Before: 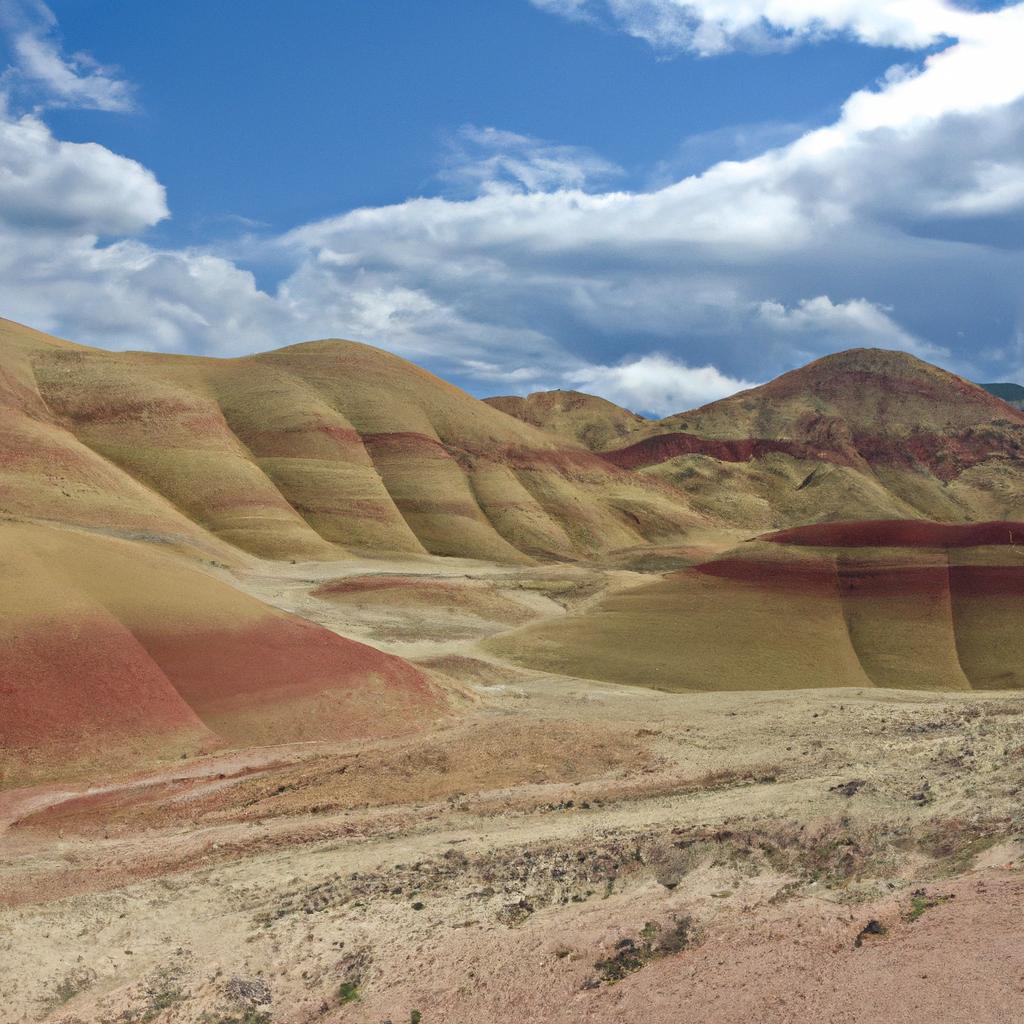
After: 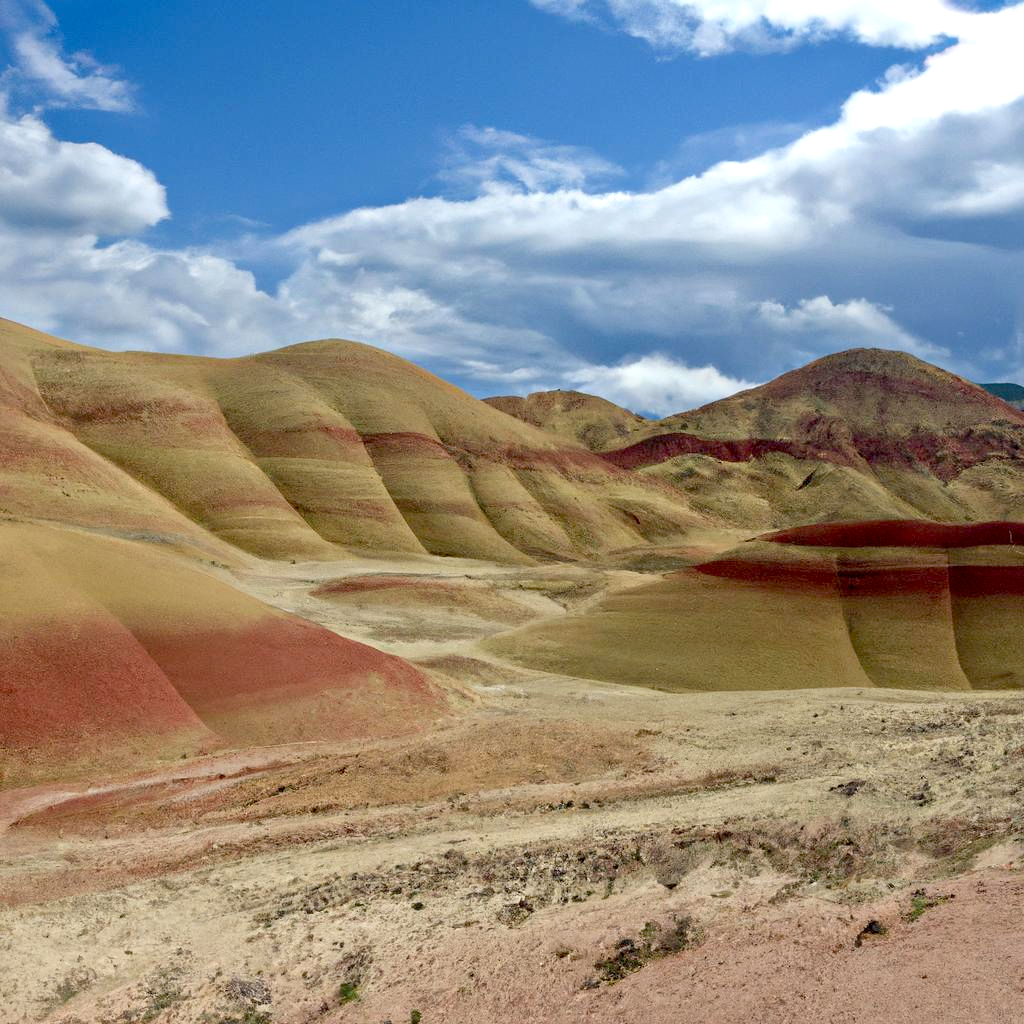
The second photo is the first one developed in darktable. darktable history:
exposure: black level correction 0.026, exposure 0.18 EV, compensate highlight preservation false
